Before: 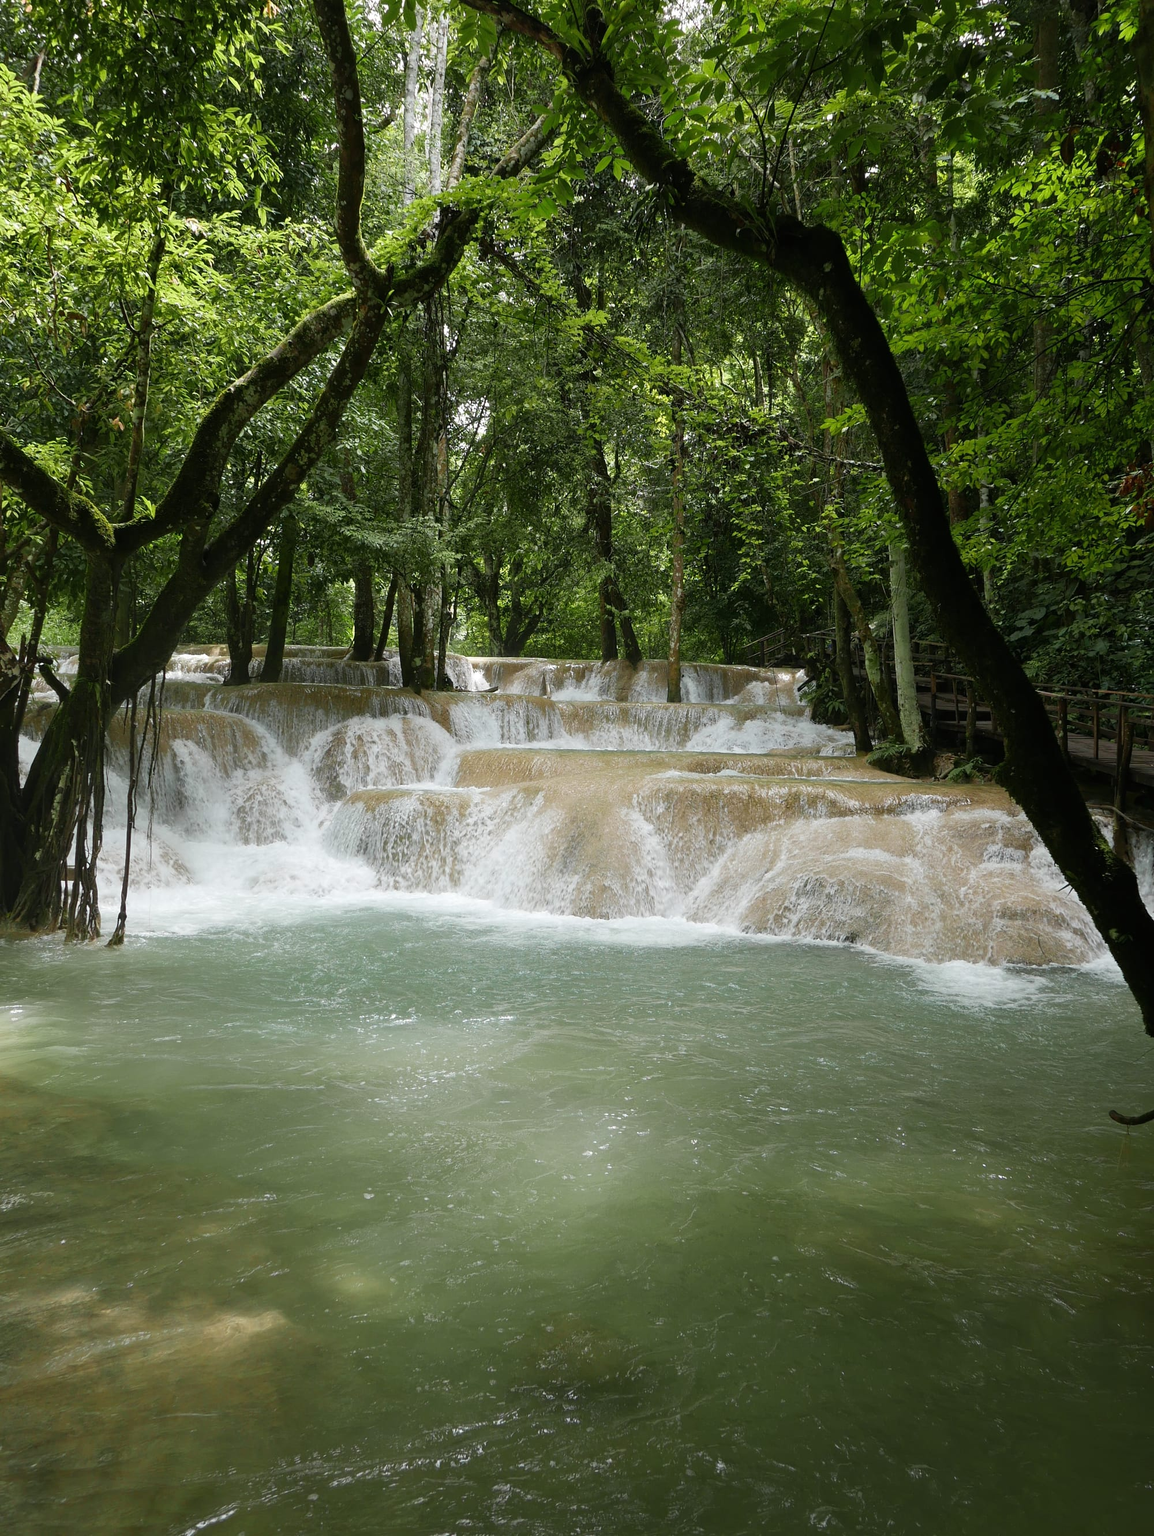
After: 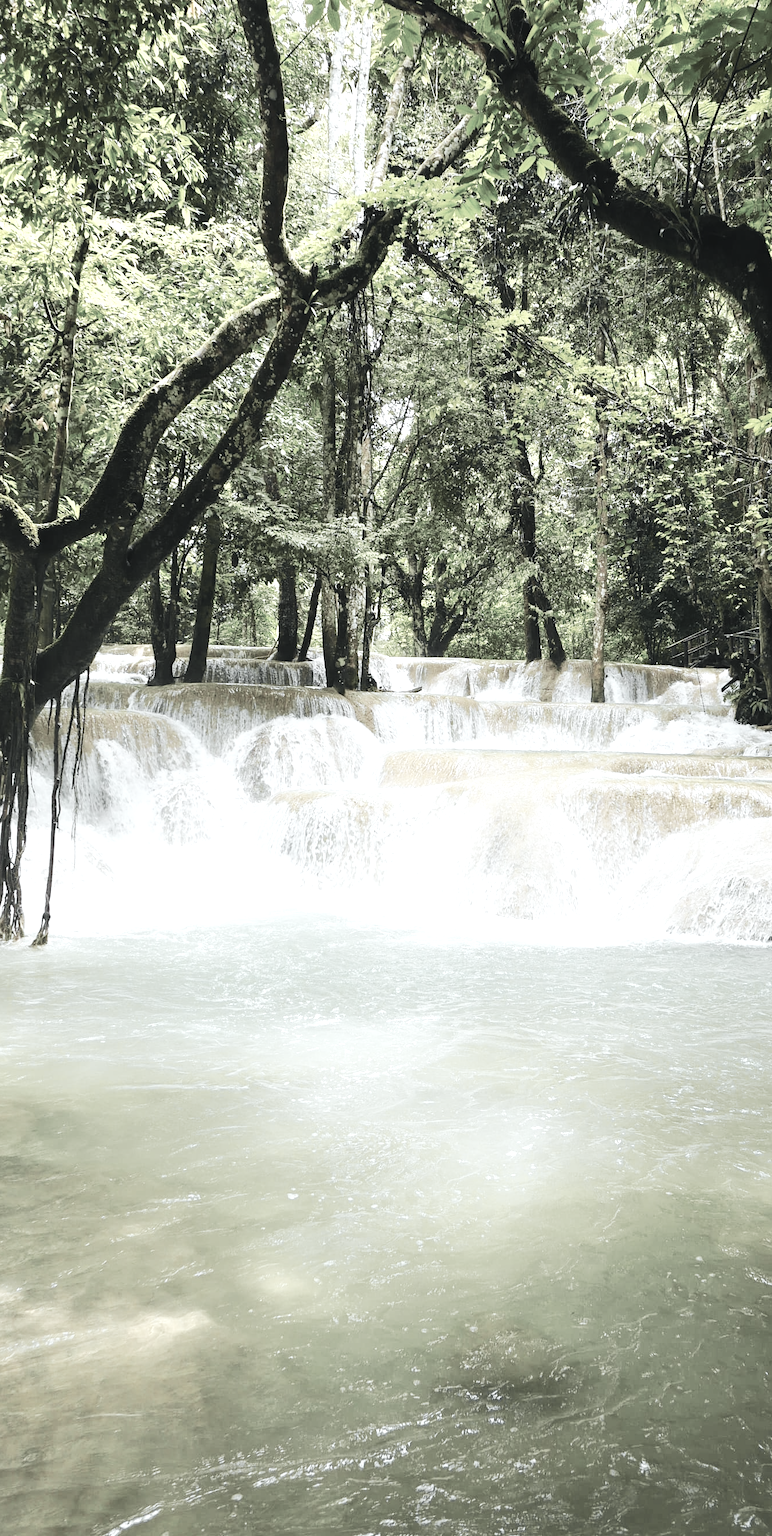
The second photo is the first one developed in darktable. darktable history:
tone equalizer: mask exposure compensation -0.509 EV
exposure: compensate highlight preservation false
crop and rotate: left 6.611%, right 26.437%
color correction: highlights b* -0.039, saturation 0.335
base curve: curves: ch0 [(0, 0.007) (0.028, 0.063) (0.121, 0.311) (0.46, 0.743) (0.859, 0.957) (1, 1)], preserve colors none
levels: levels [0, 0.476, 0.951]
tone curve: curves: ch0 [(0, 0.023) (0.087, 0.065) (0.184, 0.168) (0.45, 0.54) (0.57, 0.683) (0.722, 0.825) (0.877, 0.948) (1, 1)]; ch1 [(0, 0) (0.388, 0.369) (0.44, 0.44) (0.489, 0.481) (0.534, 0.528) (0.657, 0.655) (1, 1)]; ch2 [(0, 0) (0.353, 0.317) (0.408, 0.427) (0.472, 0.46) (0.5, 0.488) (0.537, 0.518) (0.576, 0.592) (0.625, 0.631) (1, 1)], color space Lab, independent channels, preserve colors none
